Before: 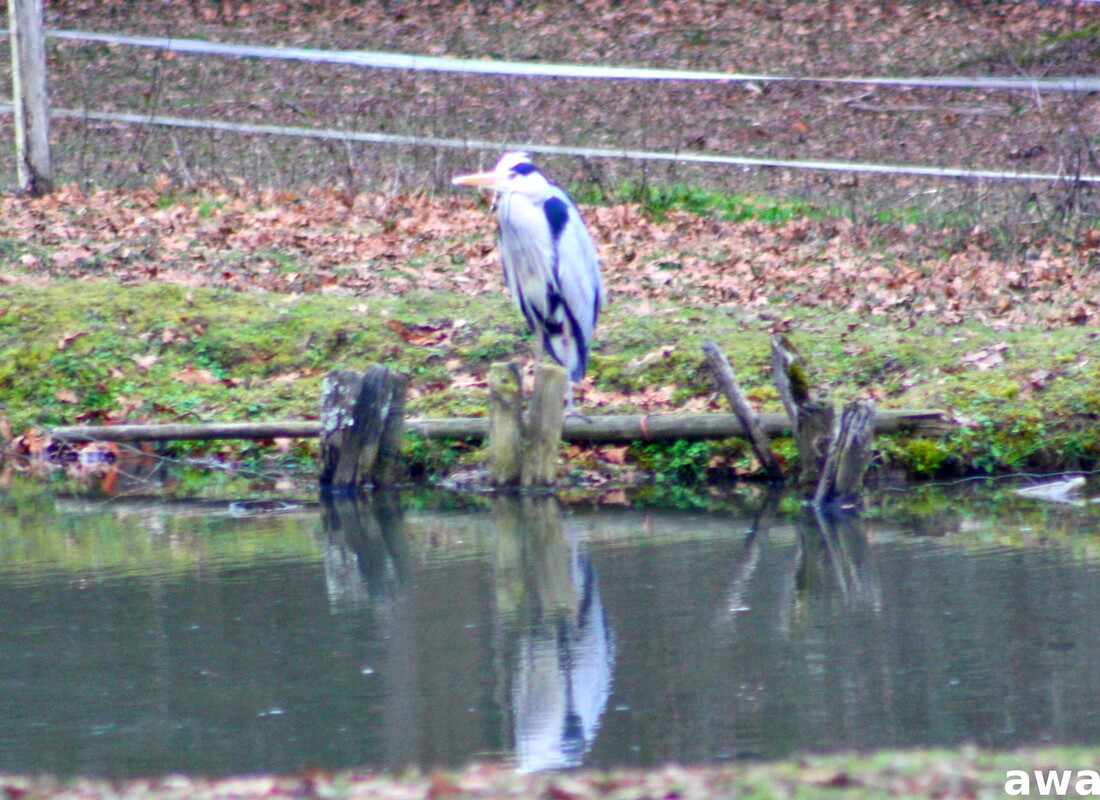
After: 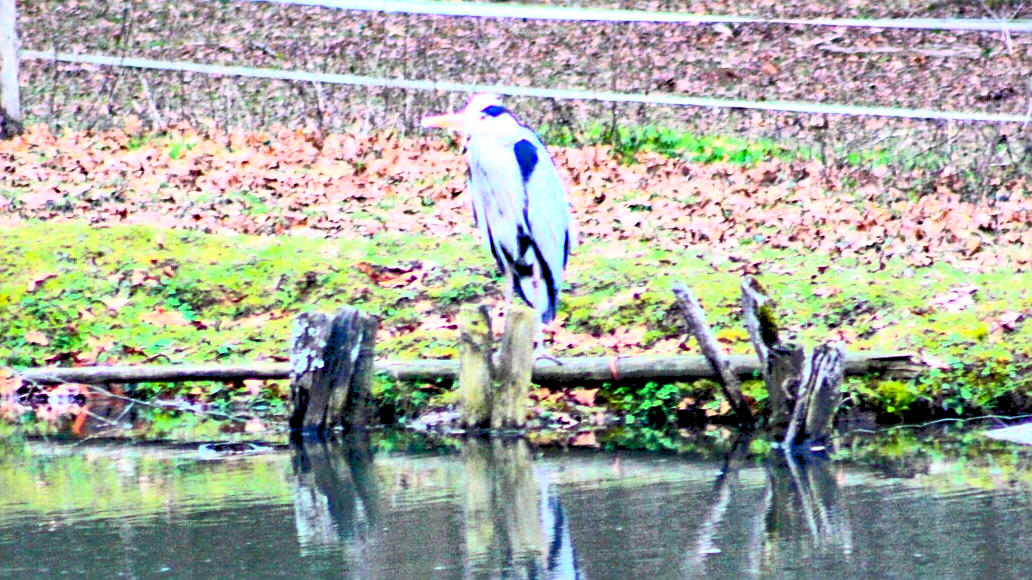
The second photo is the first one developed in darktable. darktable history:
contrast brightness saturation: contrast 0.62, brightness 0.34, saturation 0.14
rgb levels: levels [[0.013, 0.434, 0.89], [0, 0.5, 1], [0, 0.5, 1]]
crop: left 2.737%, top 7.287%, right 3.421%, bottom 20.179%
haze removal: compatibility mode true, adaptive false
sharpen: amount 0.6
shadows and highlights: on, module defaults
